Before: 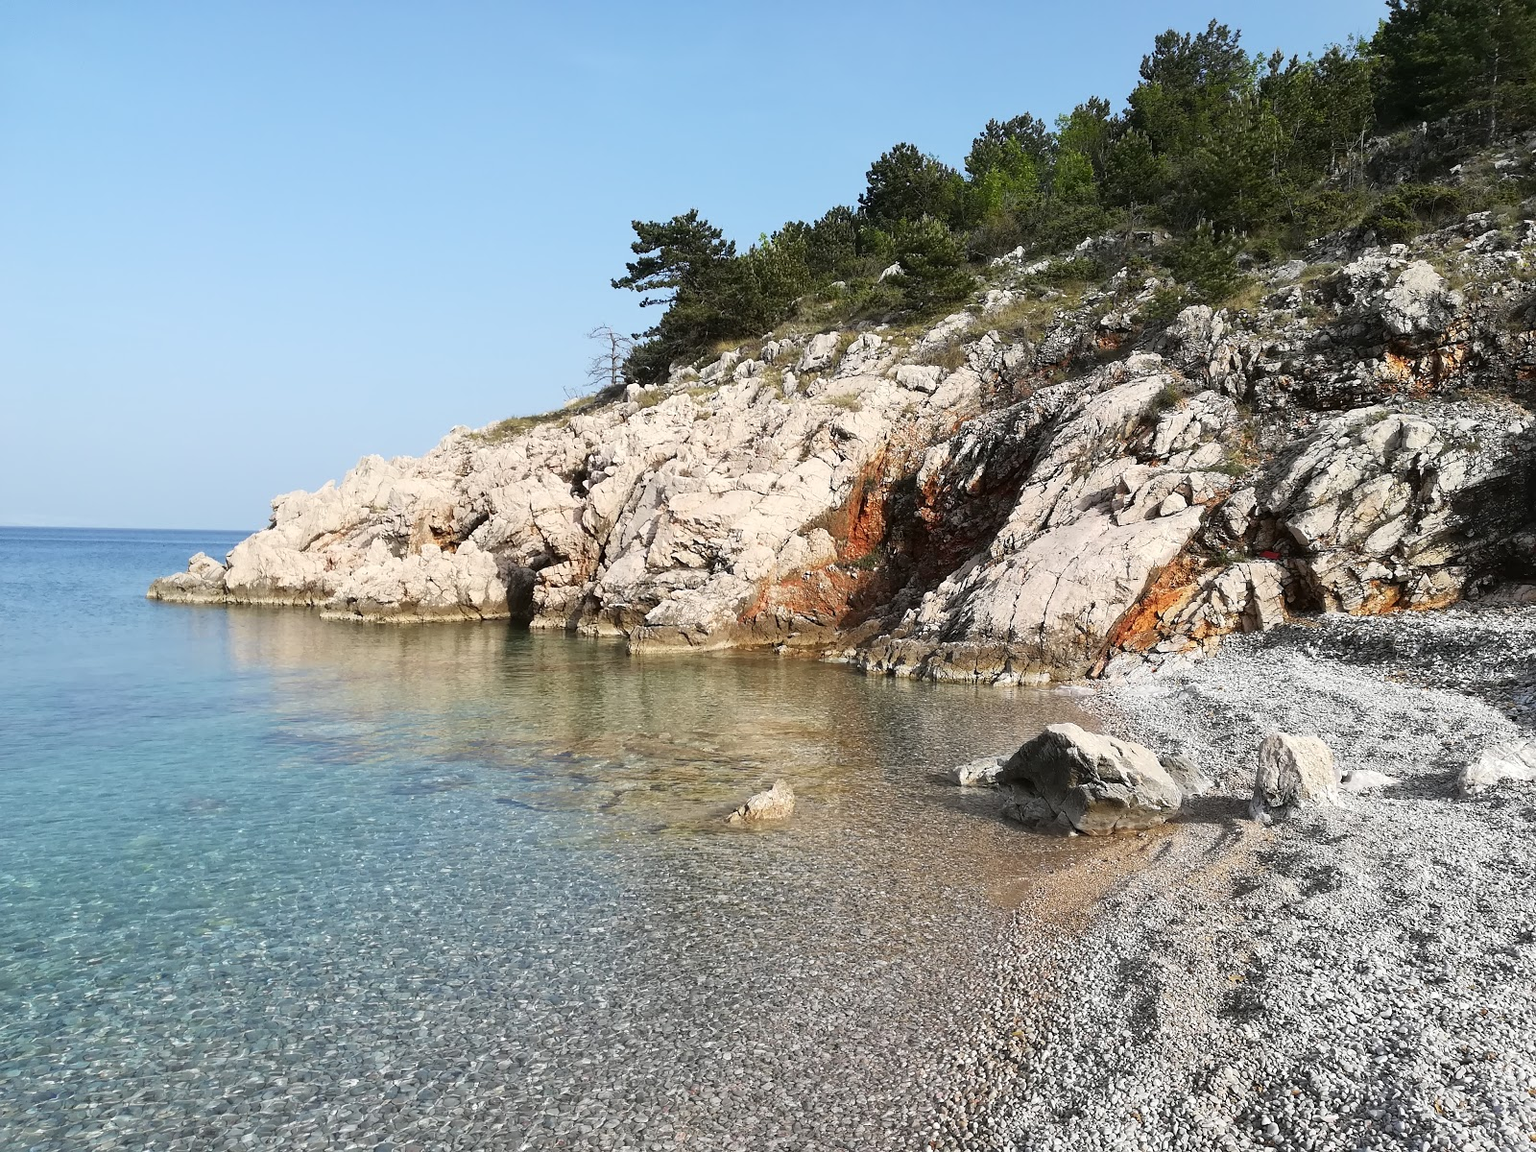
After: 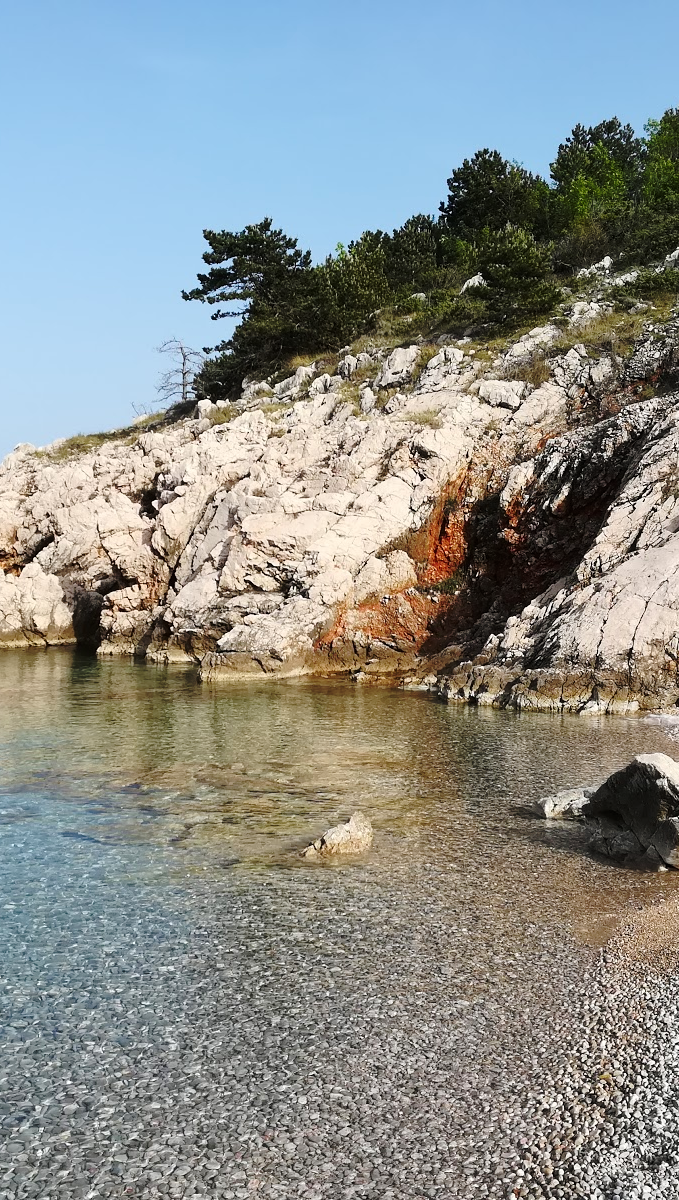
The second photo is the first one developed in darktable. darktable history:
crop: left 28.477%, right 29.085%
base curve: curves: ch0 [(0, 0) (0.073, 0.04) (0.157, 0.139) (0.492, 0.492) (0.758, 0.758) (1, 1)], preserve colors none
